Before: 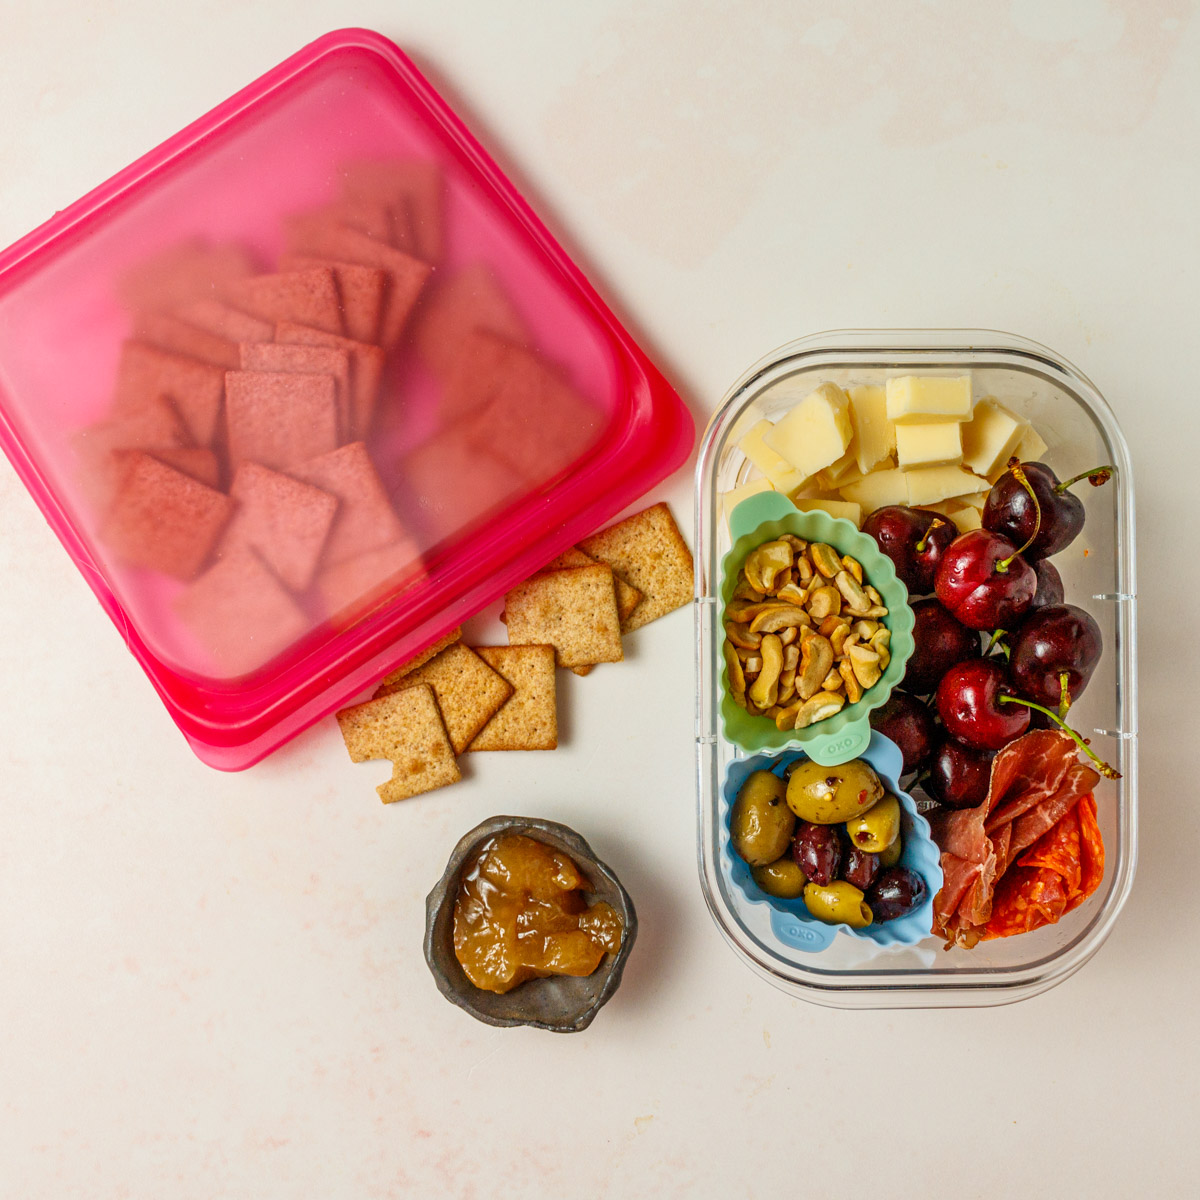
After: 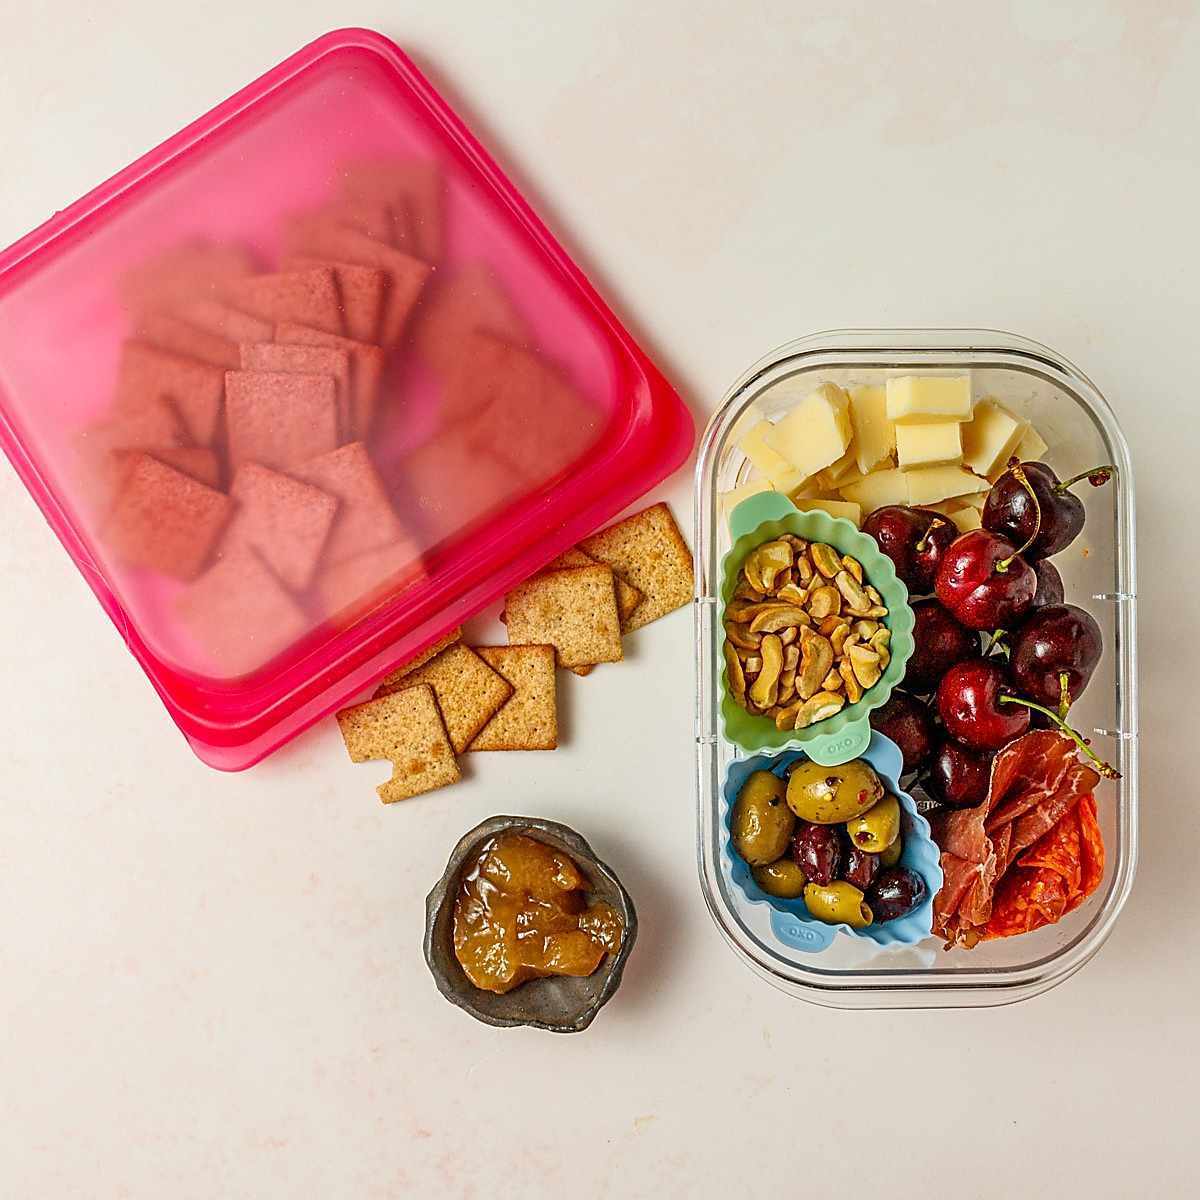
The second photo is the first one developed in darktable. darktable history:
sharpen: radius 1.42, amount 1.235, threshold 0.77
